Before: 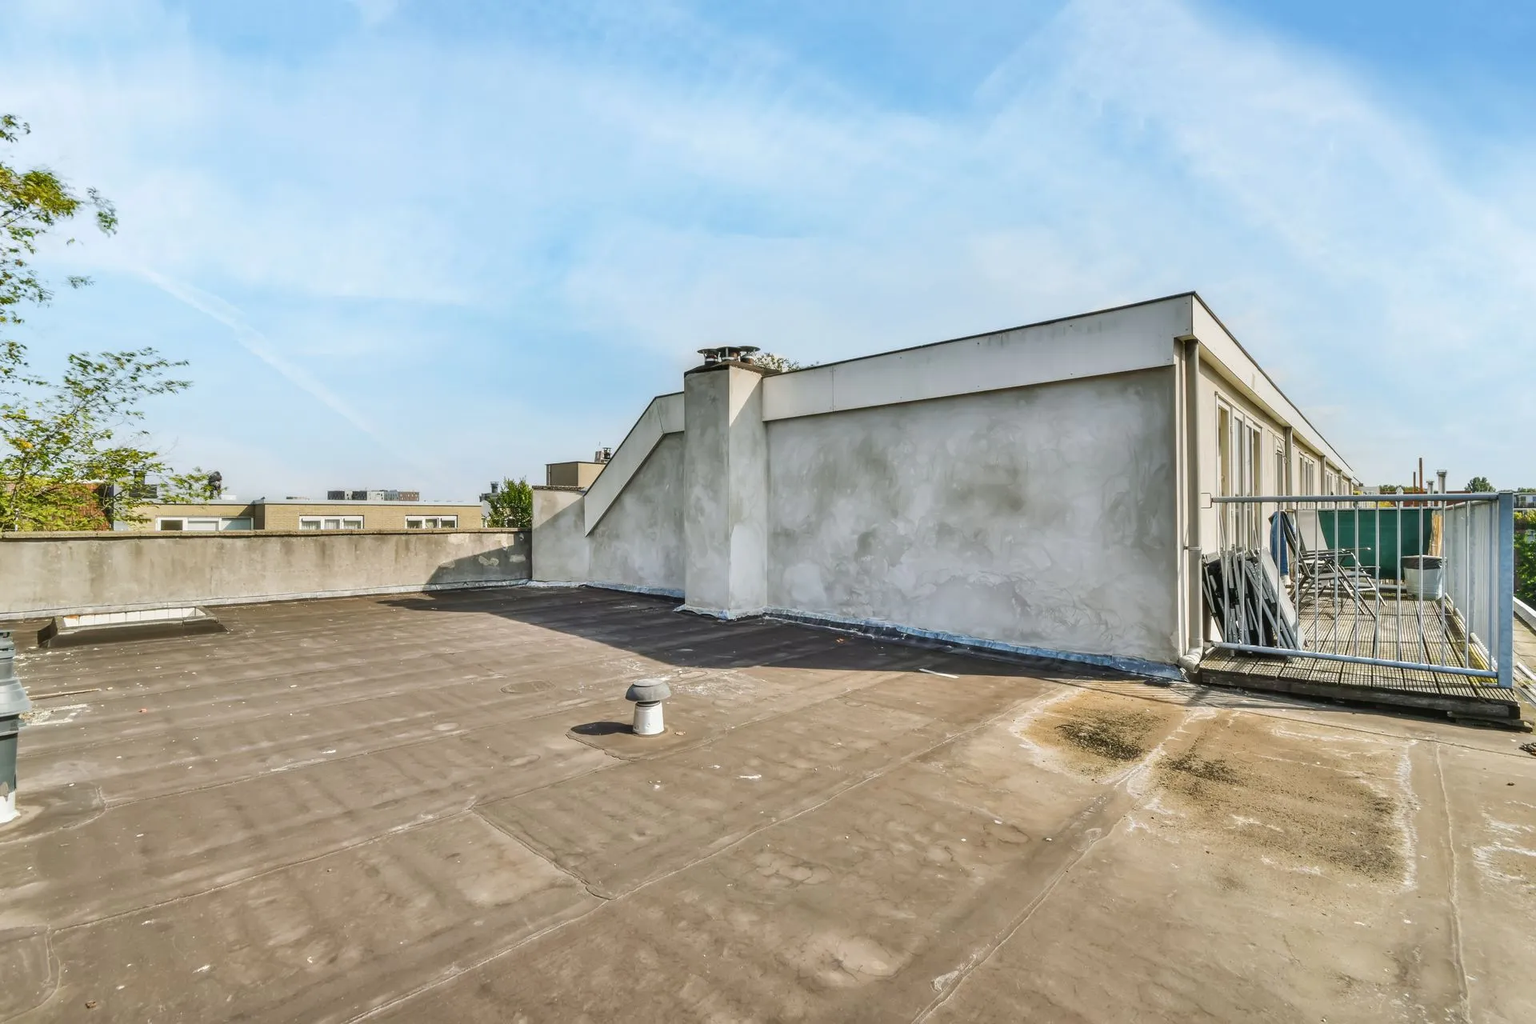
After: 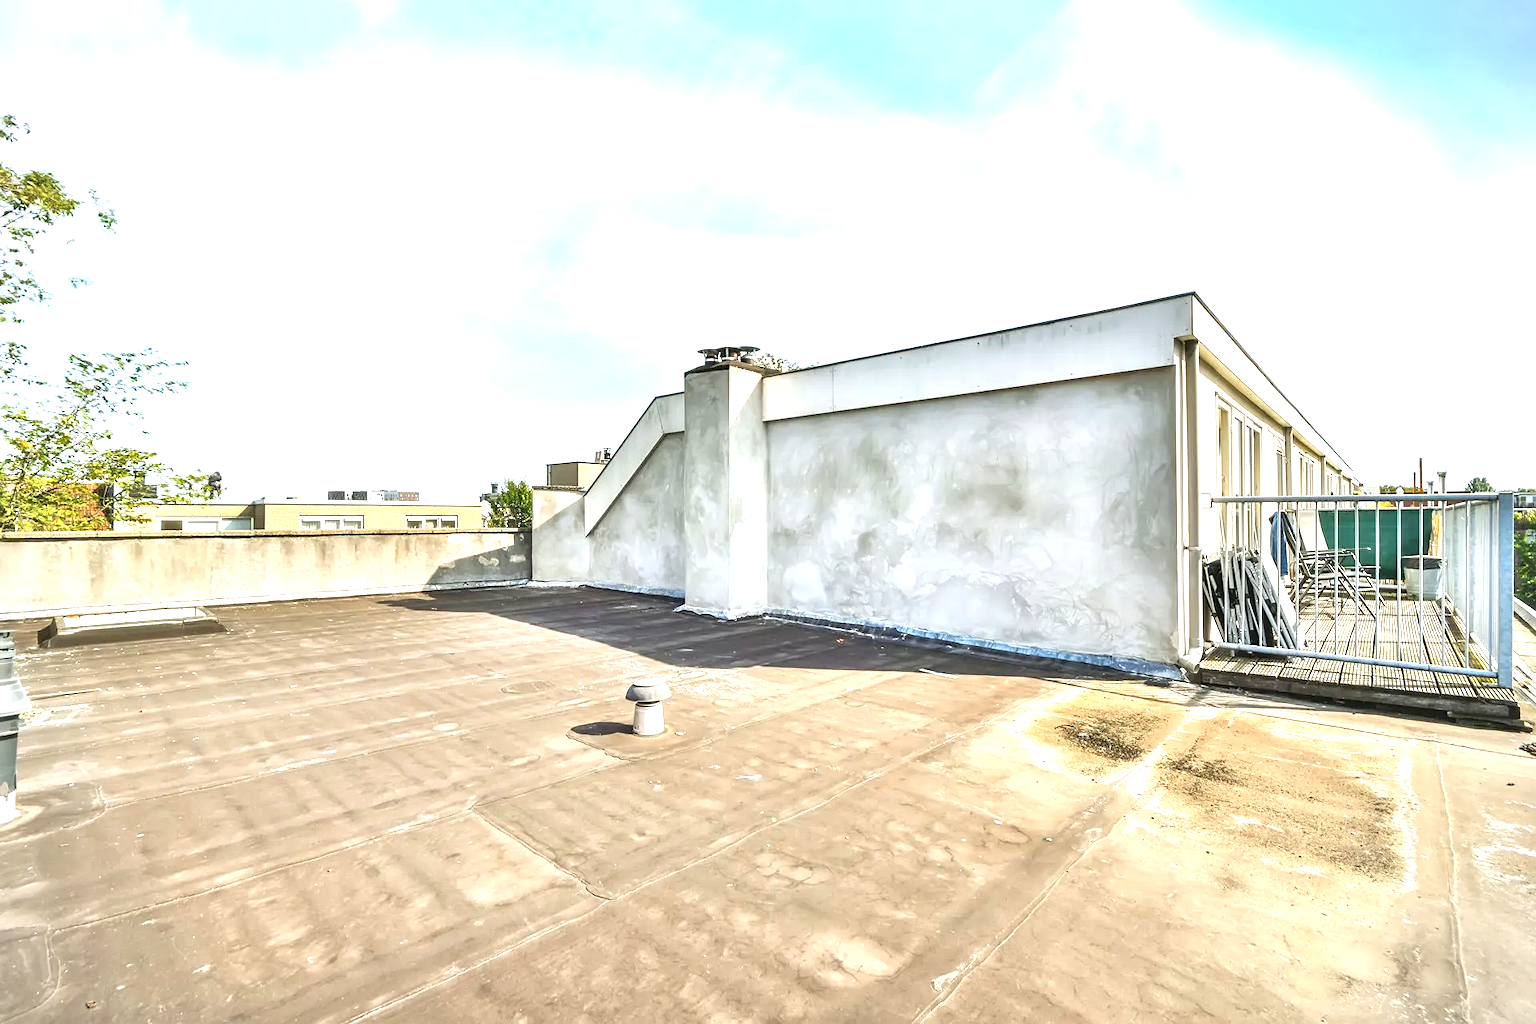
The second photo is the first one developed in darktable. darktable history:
vignetting: fall-off start 91.24%, brightness -0.51, saturation -0.521
exposure: black level correction 0, exposure 1.199 EV, compensate highlight preservation false
sharpen: amount 0.214
